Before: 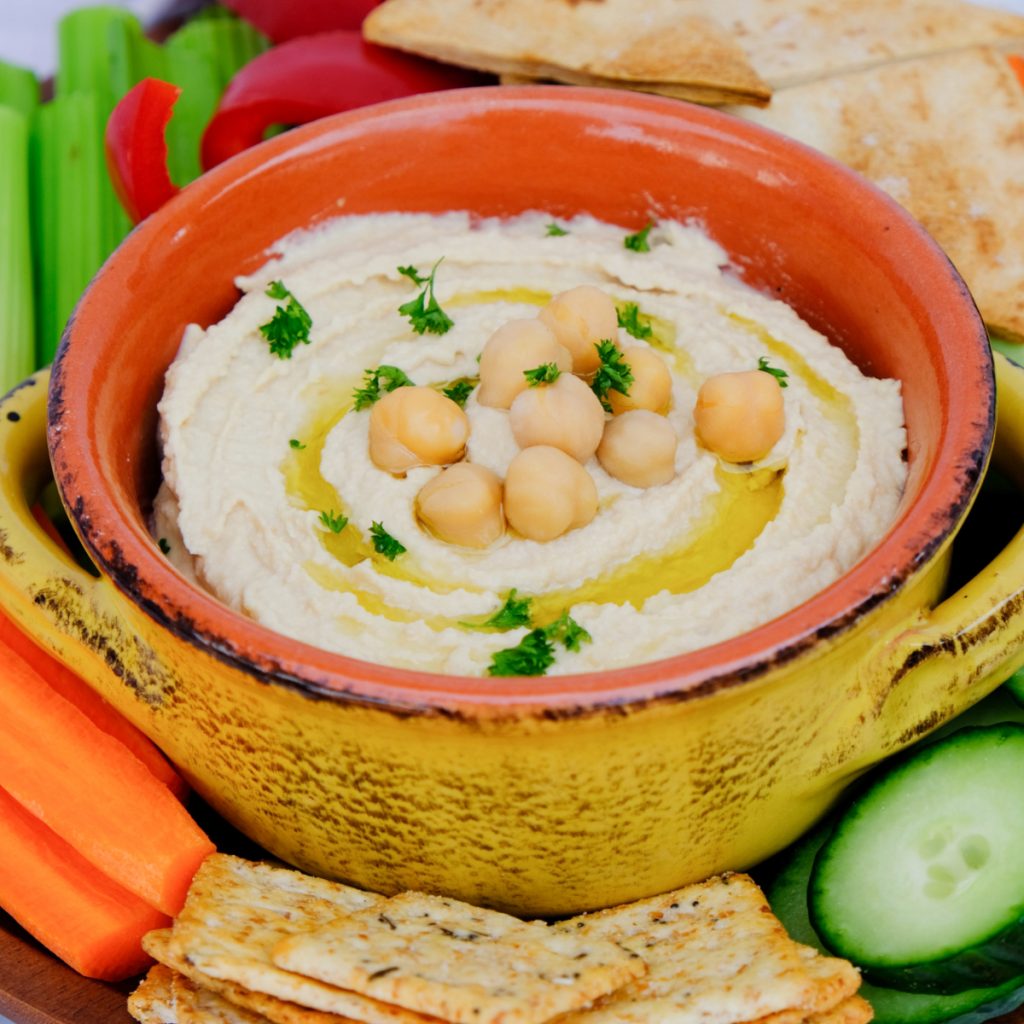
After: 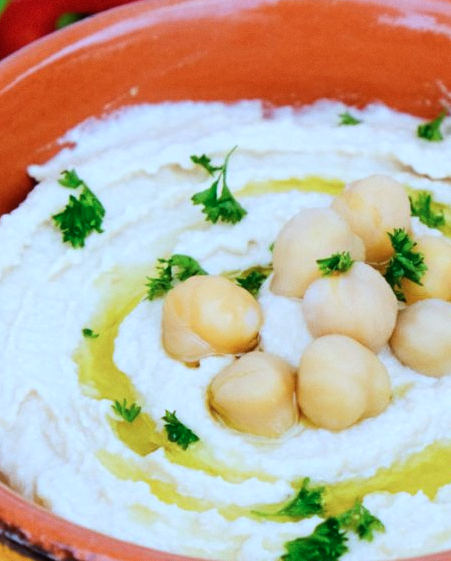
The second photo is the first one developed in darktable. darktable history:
crop: left 20.248%, top 10.86%, right 35.675%, bottom 34.321%
grain: coarseness 0.09 ISO, strength 10%
white balance: red 0.924, blue 1.095
color calibration: x 0.37, y 0.382, temperature 4313.32 K
tone equalizer: -8 EV -0.417 EV, -7 EV -0.389 EV, -6 EV -0.333 EV, -5 EV -0.222 EV, -3 EV 0.222 EV, -2 EV 0.333 EV, -1 EV 0.389 EV, +0 EV 0.417 EV, edges refinement/feathering 500, mask exposure compensation -1.57 EV, preserve details no
